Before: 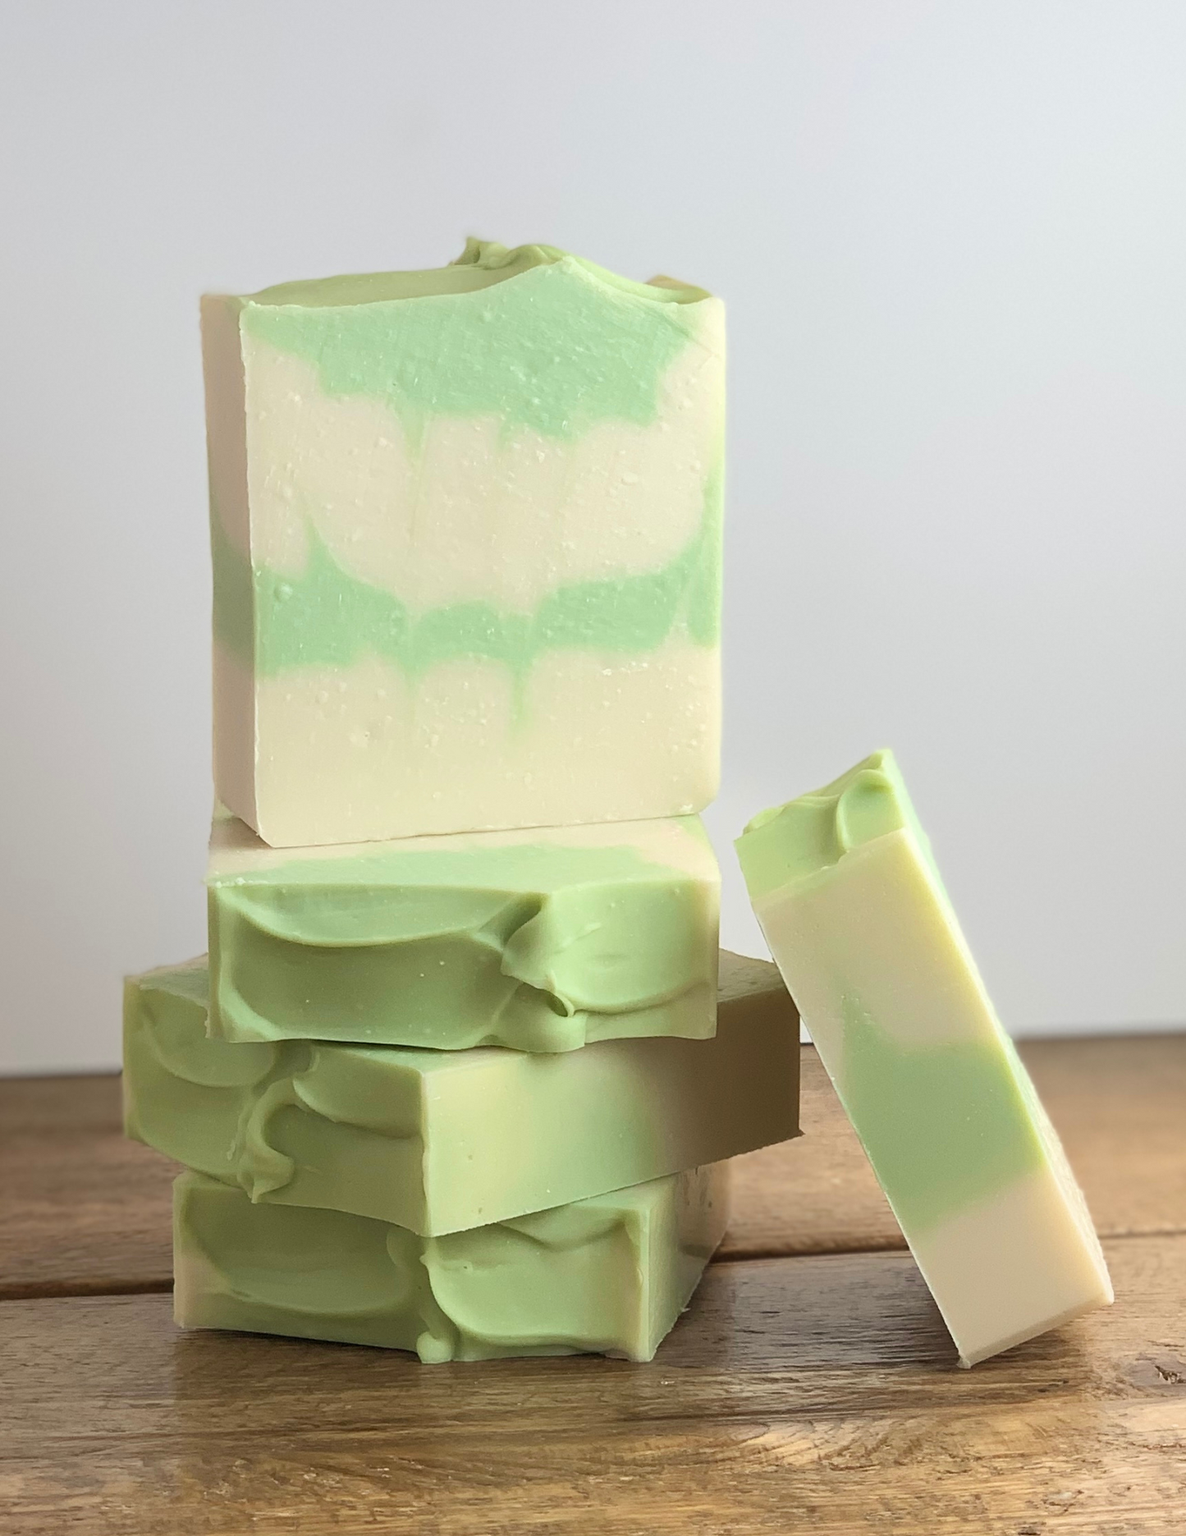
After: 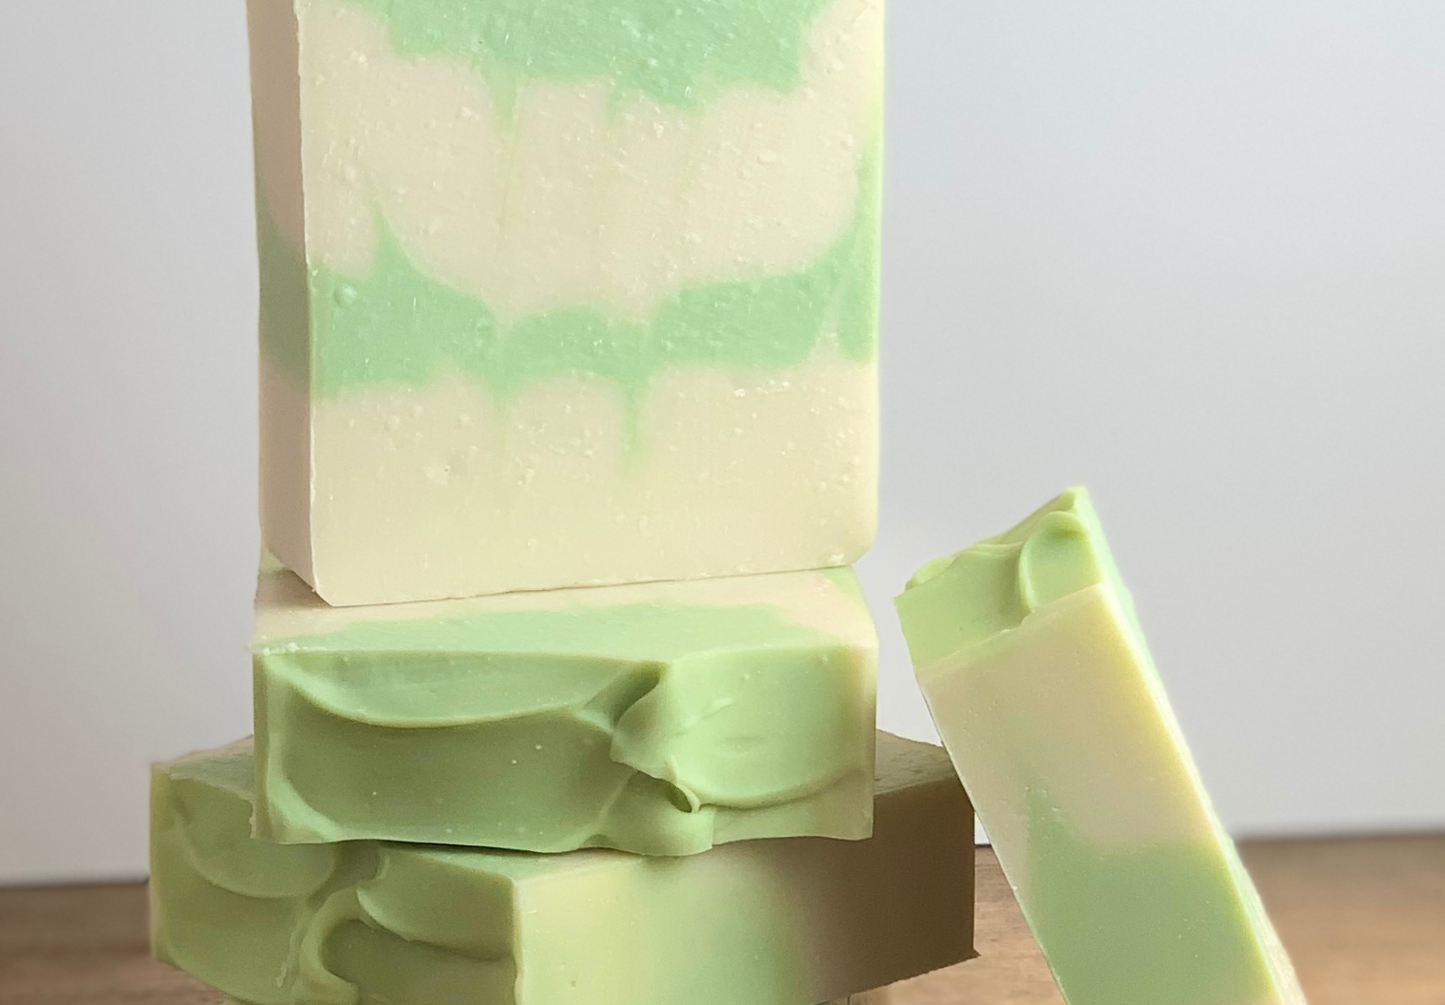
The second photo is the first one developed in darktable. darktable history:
crop and rotate: top 22.792%, bottom 23.47%
